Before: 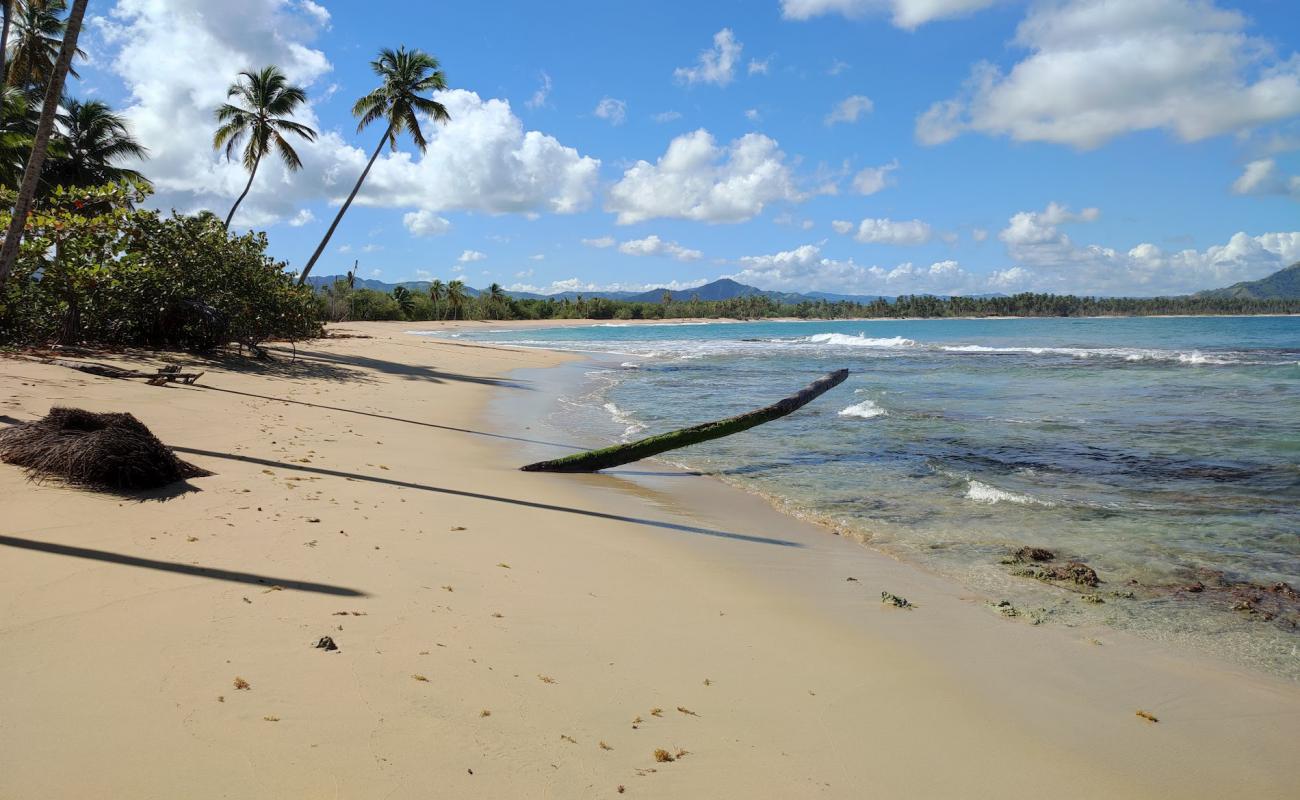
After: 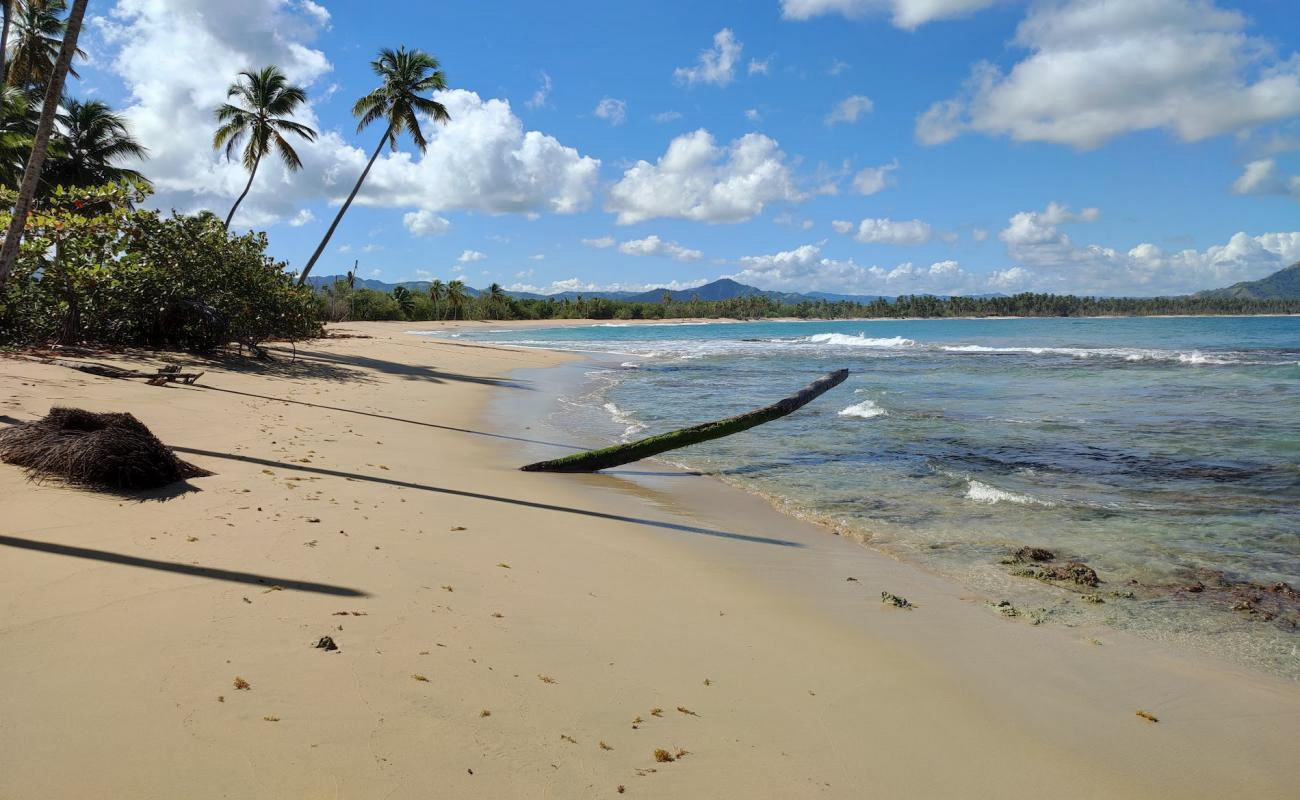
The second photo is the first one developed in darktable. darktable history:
color calibration: illuminant same as pipeline (D50), adaptation XYZ, x 0.346, y 0.358, temperature 5018.84 K
shadows and highlights: shadows 59.04, soften with gaussian
